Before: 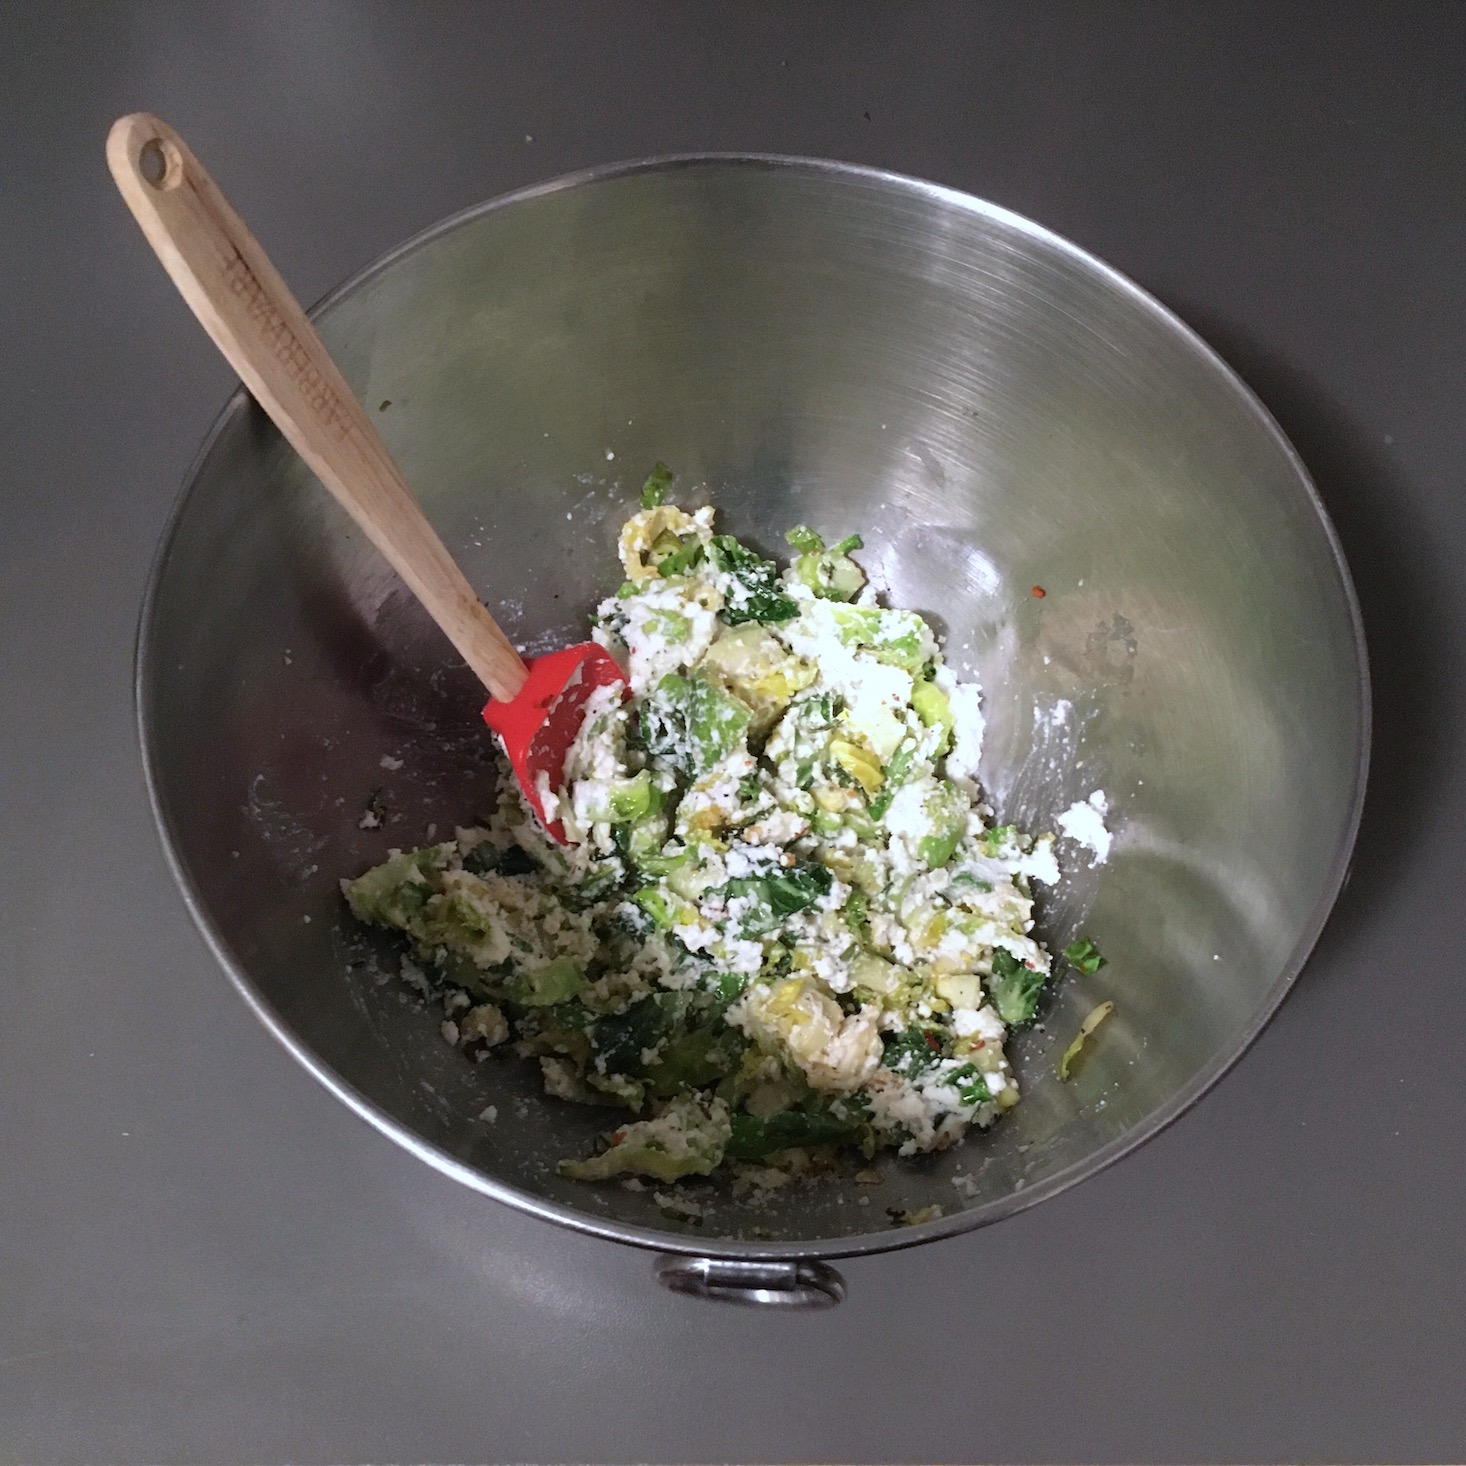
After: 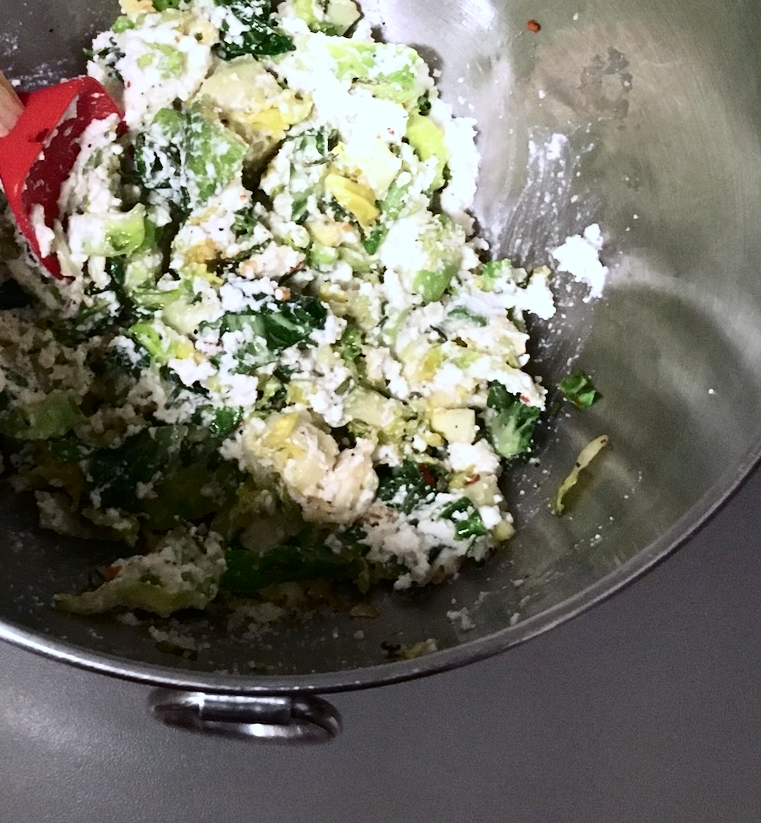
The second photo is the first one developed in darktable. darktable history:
contrast brightness saturation: contrast 0.293
crop: left 34.489%, top 38.64%, right 13.553%, bottom 5.169%
